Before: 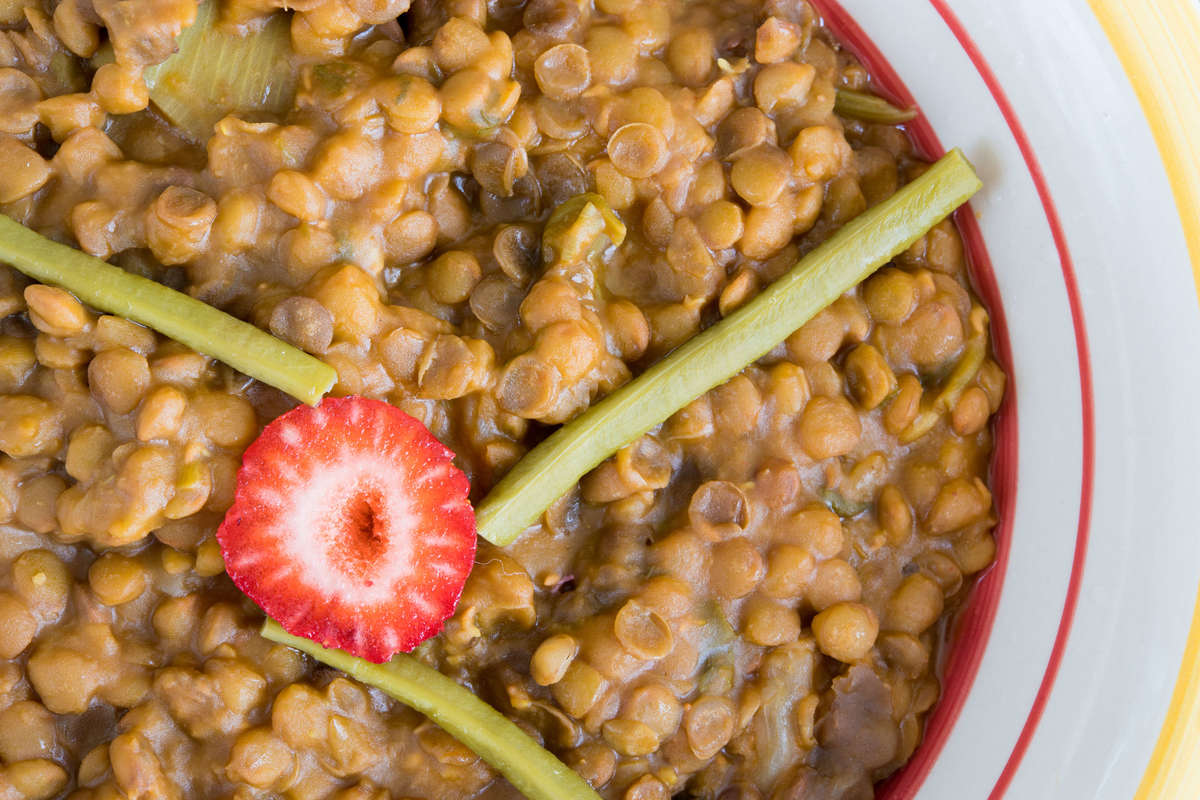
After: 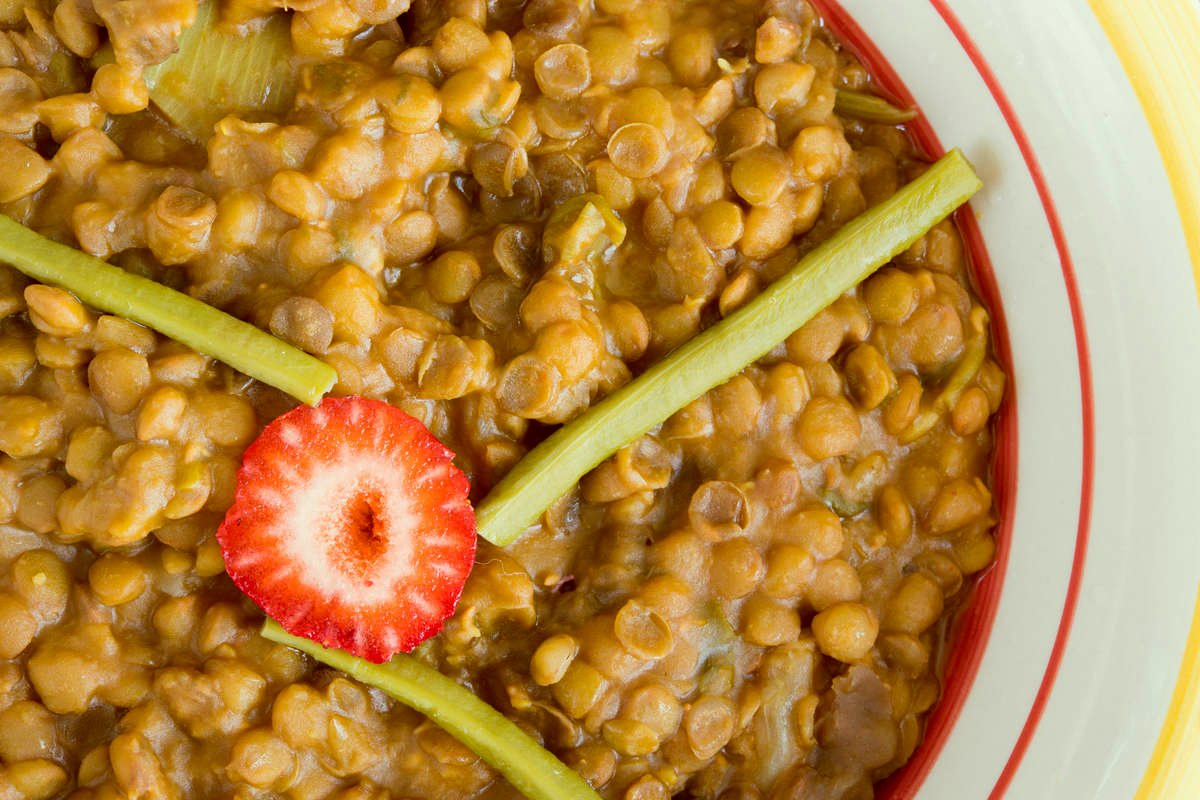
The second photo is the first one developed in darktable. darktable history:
color correction: highlights a* -5.3, highlights b* 9.8, shadows a* 9.71, shadows b* 24.24
